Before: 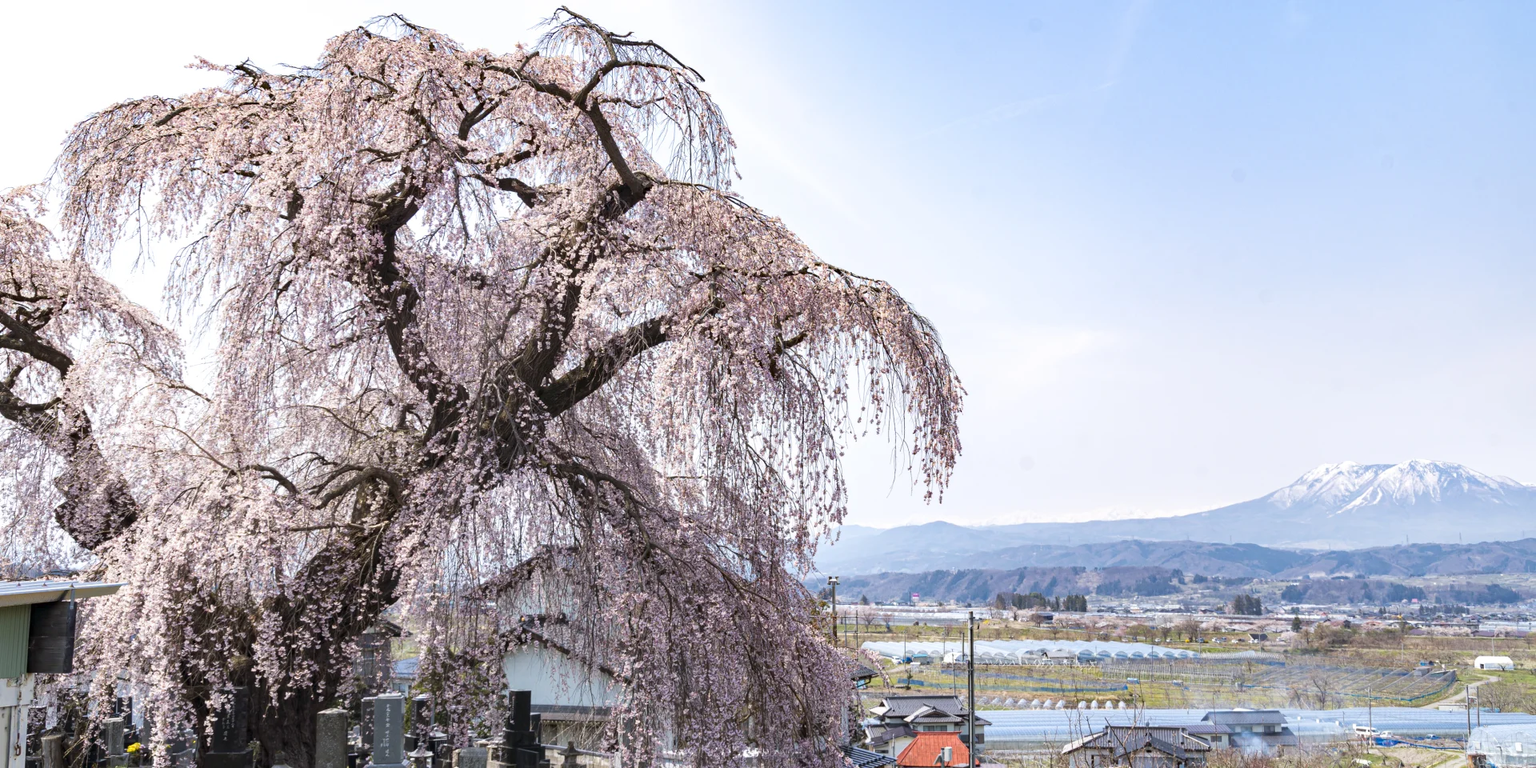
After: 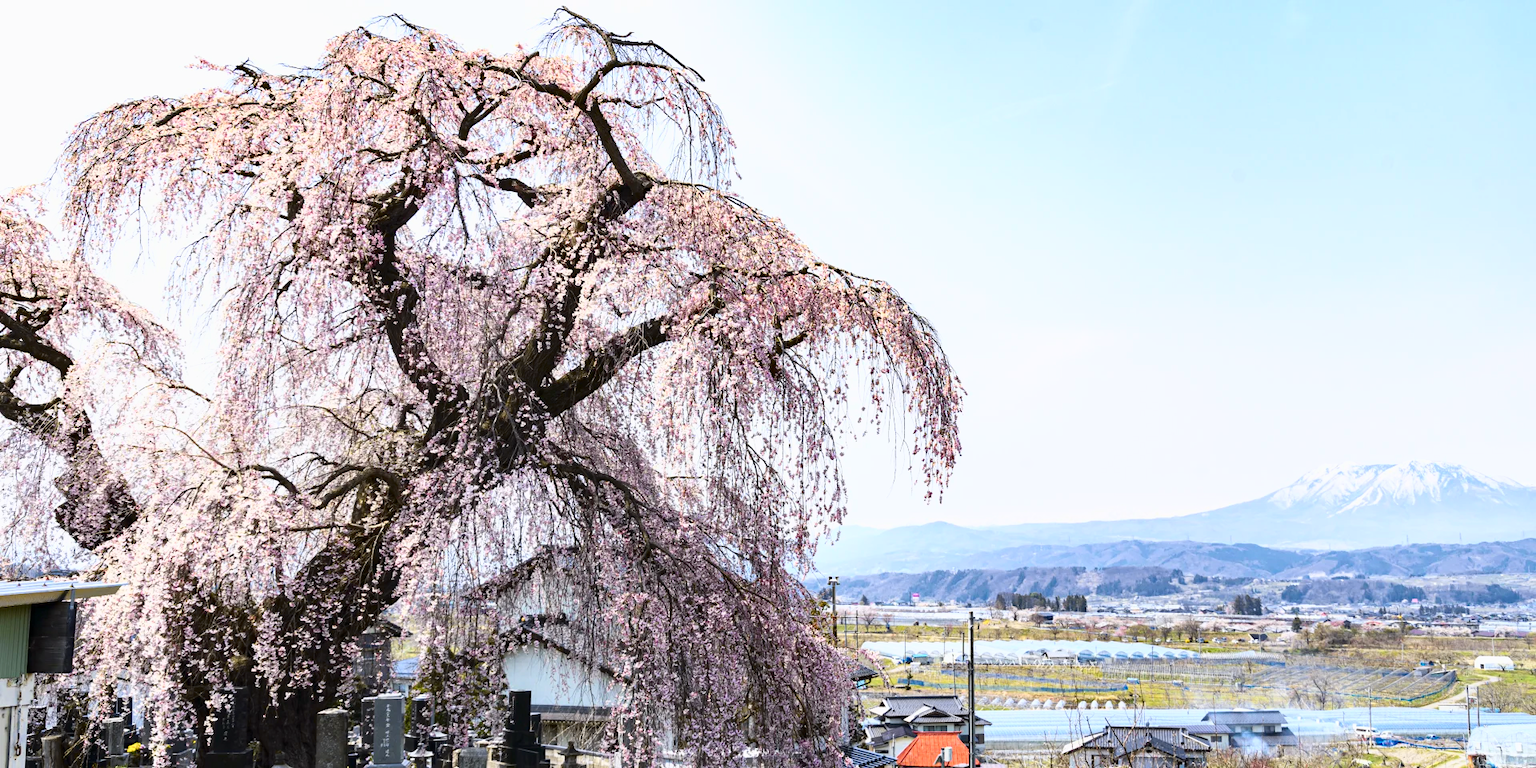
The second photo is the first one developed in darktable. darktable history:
tone curve: curves: ch0 [(0, 0) (0.187, 0.12) (0.384, 0.363) (0.618, 0.698) (0.754, 0.857) (0.875, 0.956) (1, 0.987)]; ch1 [(0, 0) (0.402, 0.36) (0.476, 0.466) (0.501, 0.501) (0.518, 0.514) (0.564, 0.608) (0.614, 0.664) (0.692, 0.744) (1, 1)]; ch2 [(0, 0) (0.435, 0.412) (0.483, 0.481) (0.503, 0.503) (0.522, 0.535) (0.563, 0.601) (0.627, 0.699) (0.699, 0.753) (0.997, 0.858)], color space Lab, independent channels
